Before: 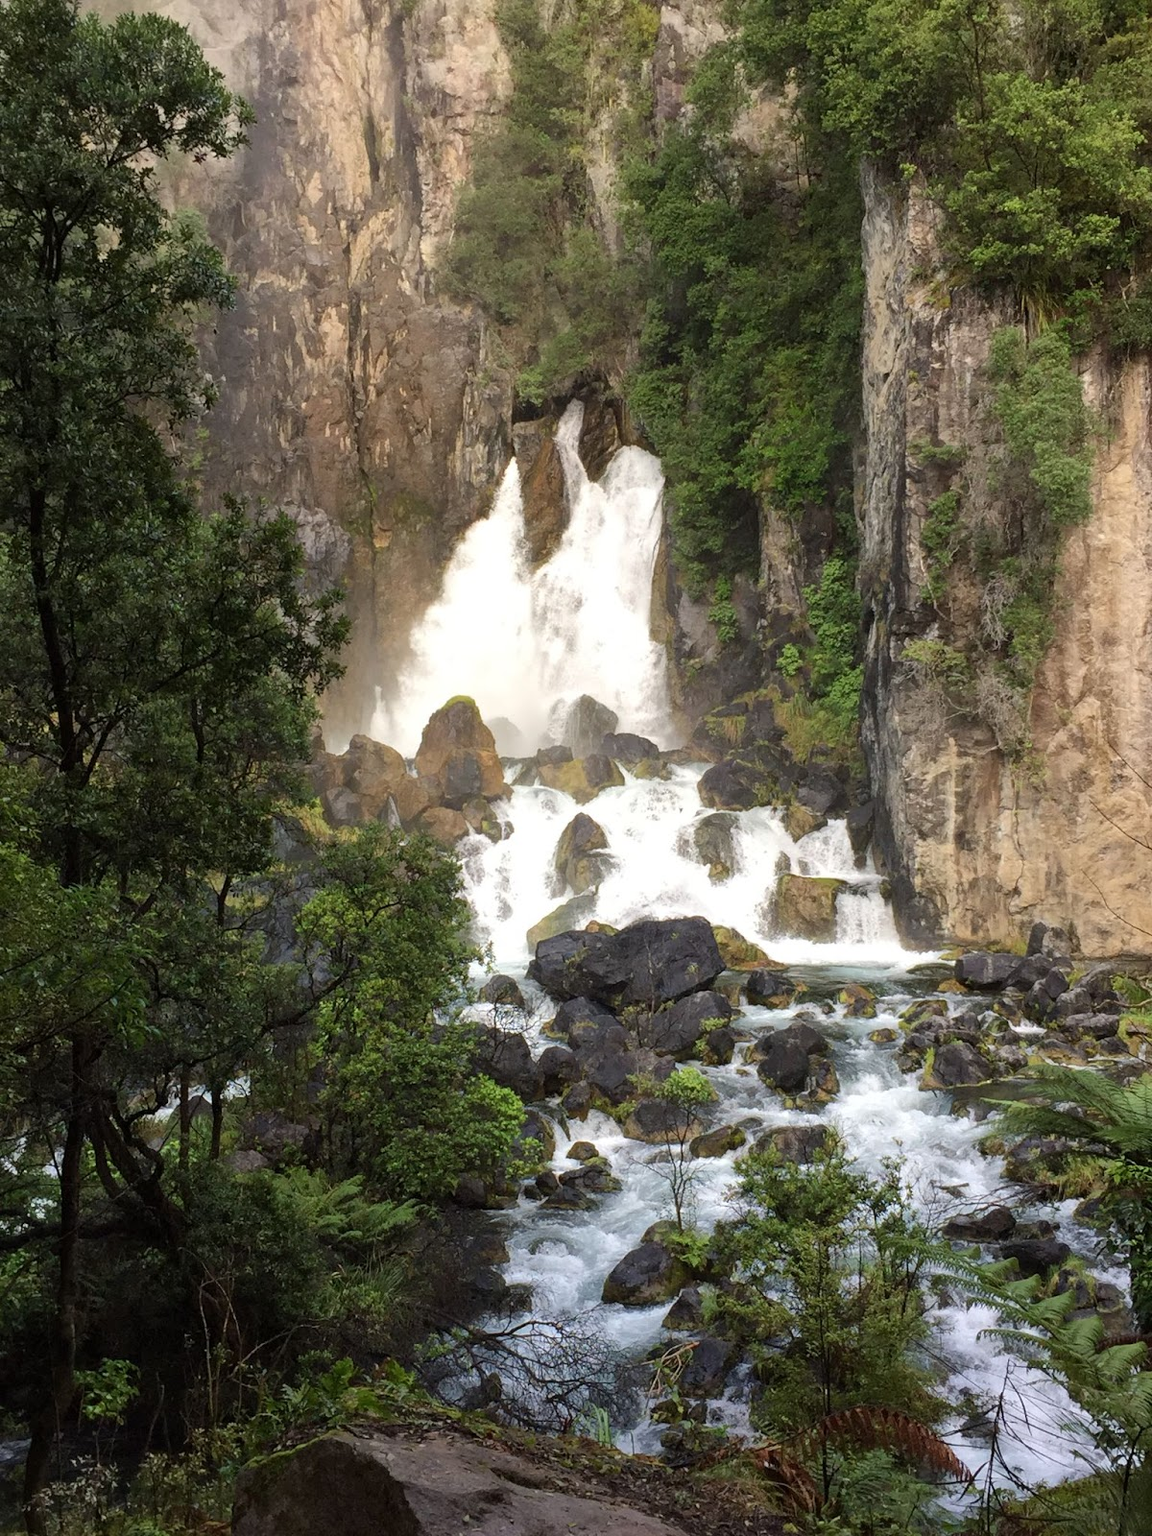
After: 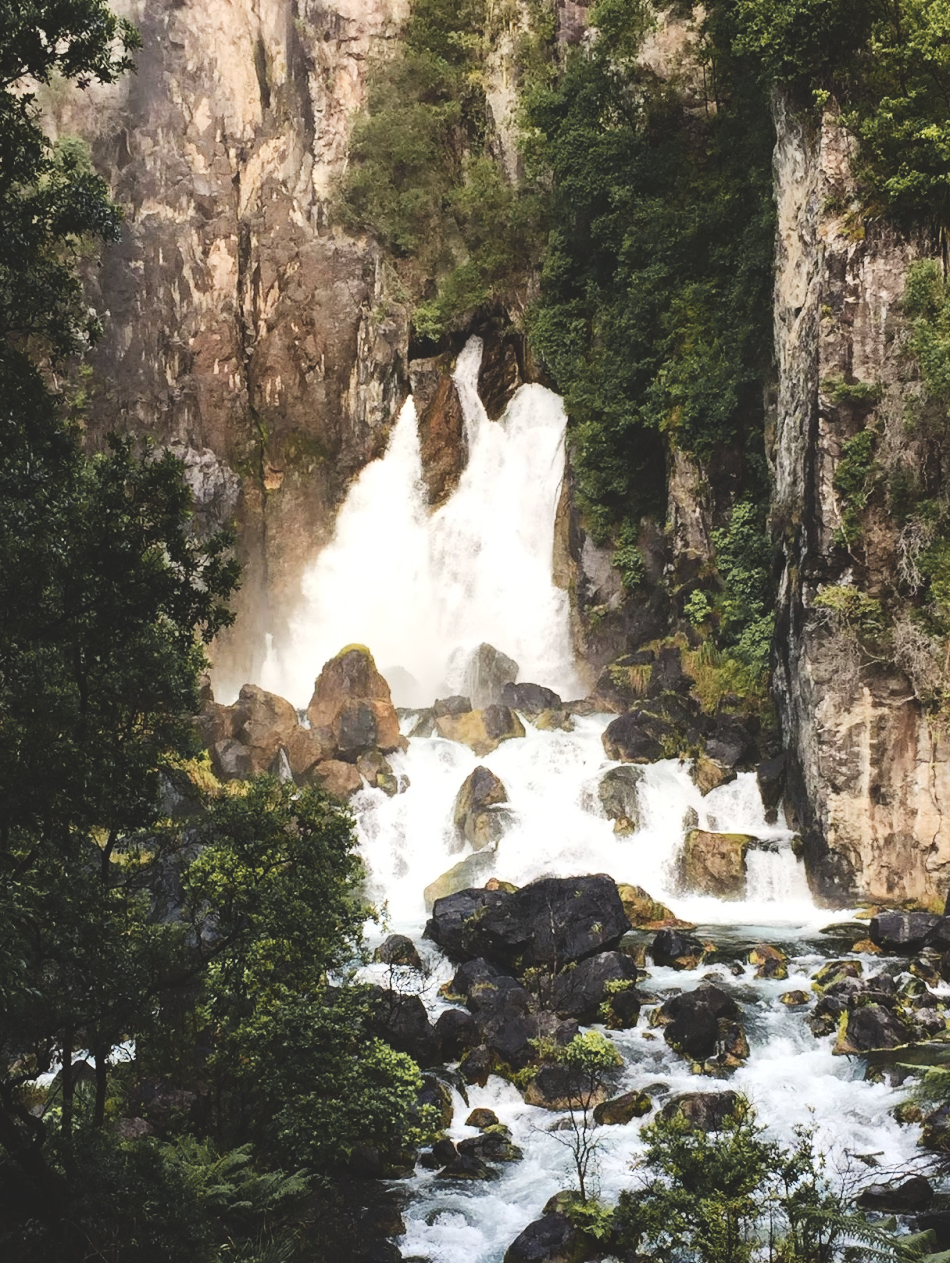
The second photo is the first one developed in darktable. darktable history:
color zones: curves: ch1 [(0.29, 0.492) (0.373, 0.185) (0.509, 0.481)]; ch2 [(0.25, 0.462) (0.749, 0.457)]
crop and rotate: left 10.471%, top 5.065%, right 10.356%, bottom 15.973%
contrast brightness saturation: contrast 0.217
tone curve: curves: ch0 [(0, 0.129) (0.187, 0.207) (0.729, 0.789) (1, 1)], preserve colors none
